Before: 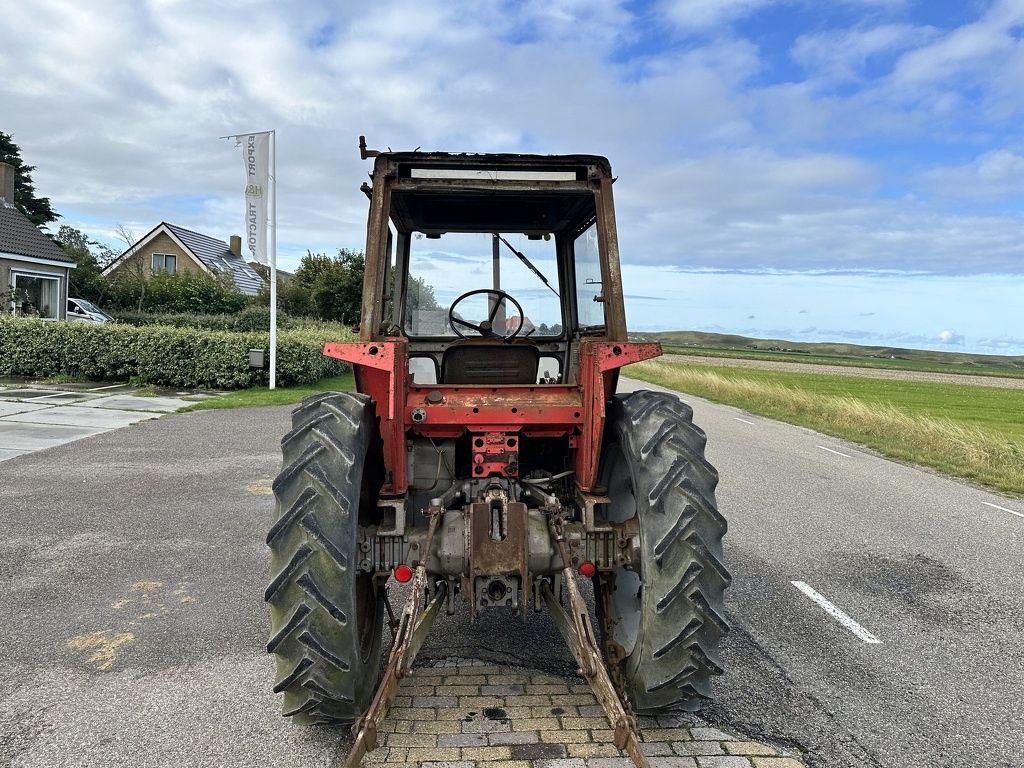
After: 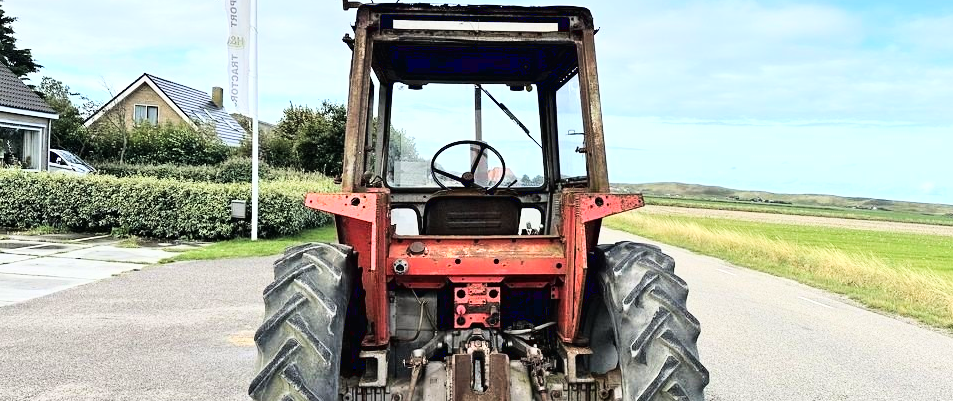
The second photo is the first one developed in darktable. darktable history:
base curve: curves: ch0 [(0, 0.003) (0.001, 0.002) (0.006, 0.004) (0.02, 0.022) (0.048, 0.086) (0.094, 0.234) (0.162, 0.431) (0.258, 0.629) (0.385, 0.8) (0.548, 0.918) (0.751, 0.988) (1, 1)]
crop: left 1.798%, top 19.437%, right 5.054%, bottom 28.254%
